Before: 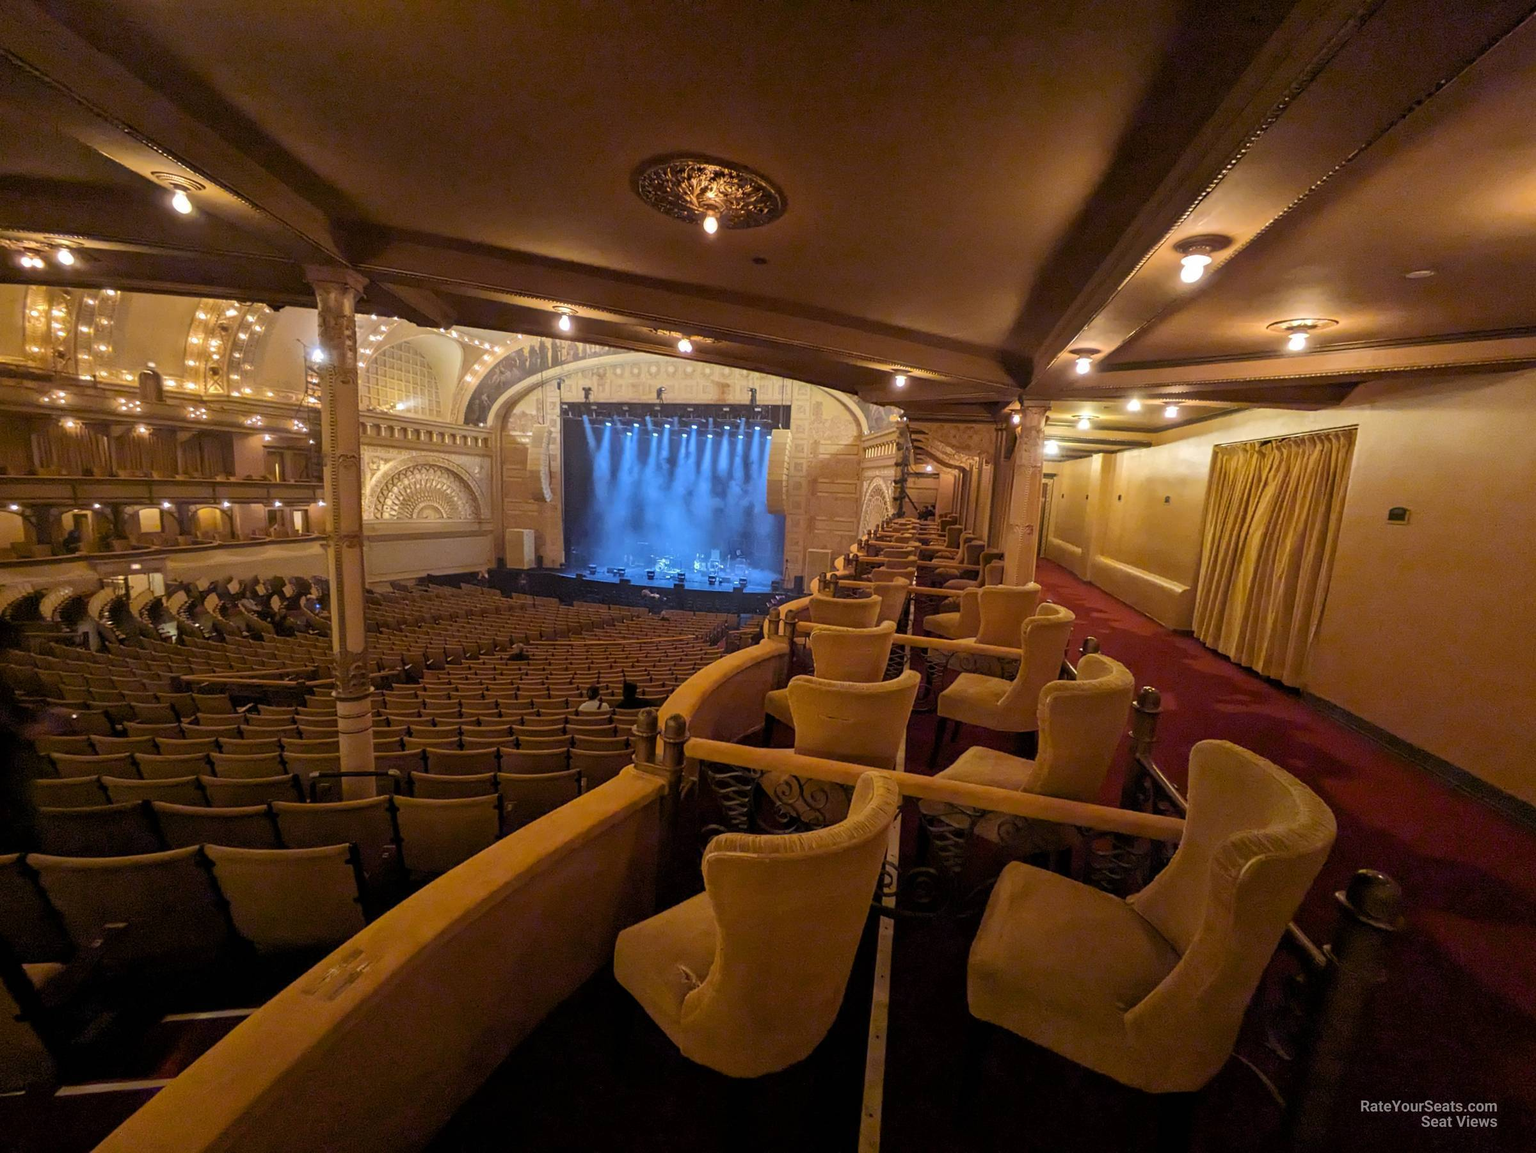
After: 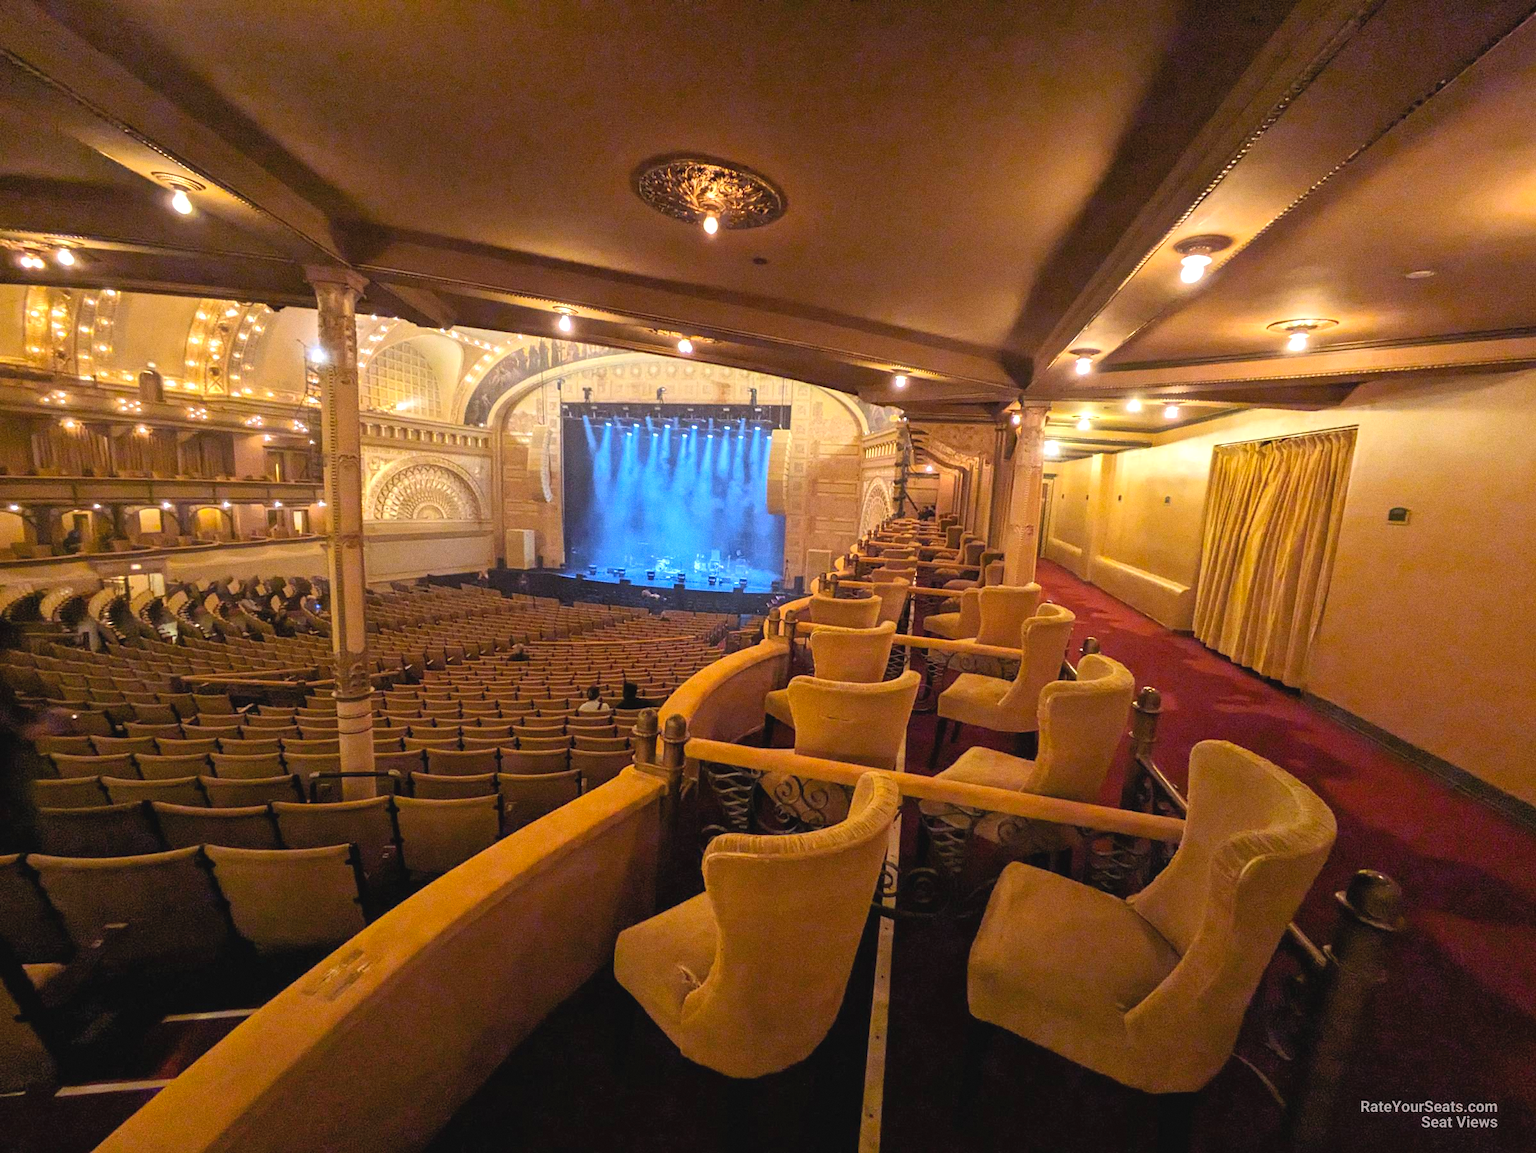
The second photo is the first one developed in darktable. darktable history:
exposure: black level correction -0.002, exposure 0.54 EV, compensate highlight preservation false
contrast brightness saturation: contrast 0.07, brightness 0.08, saturation 0.18
grain: coarseness 0.09 ISO
